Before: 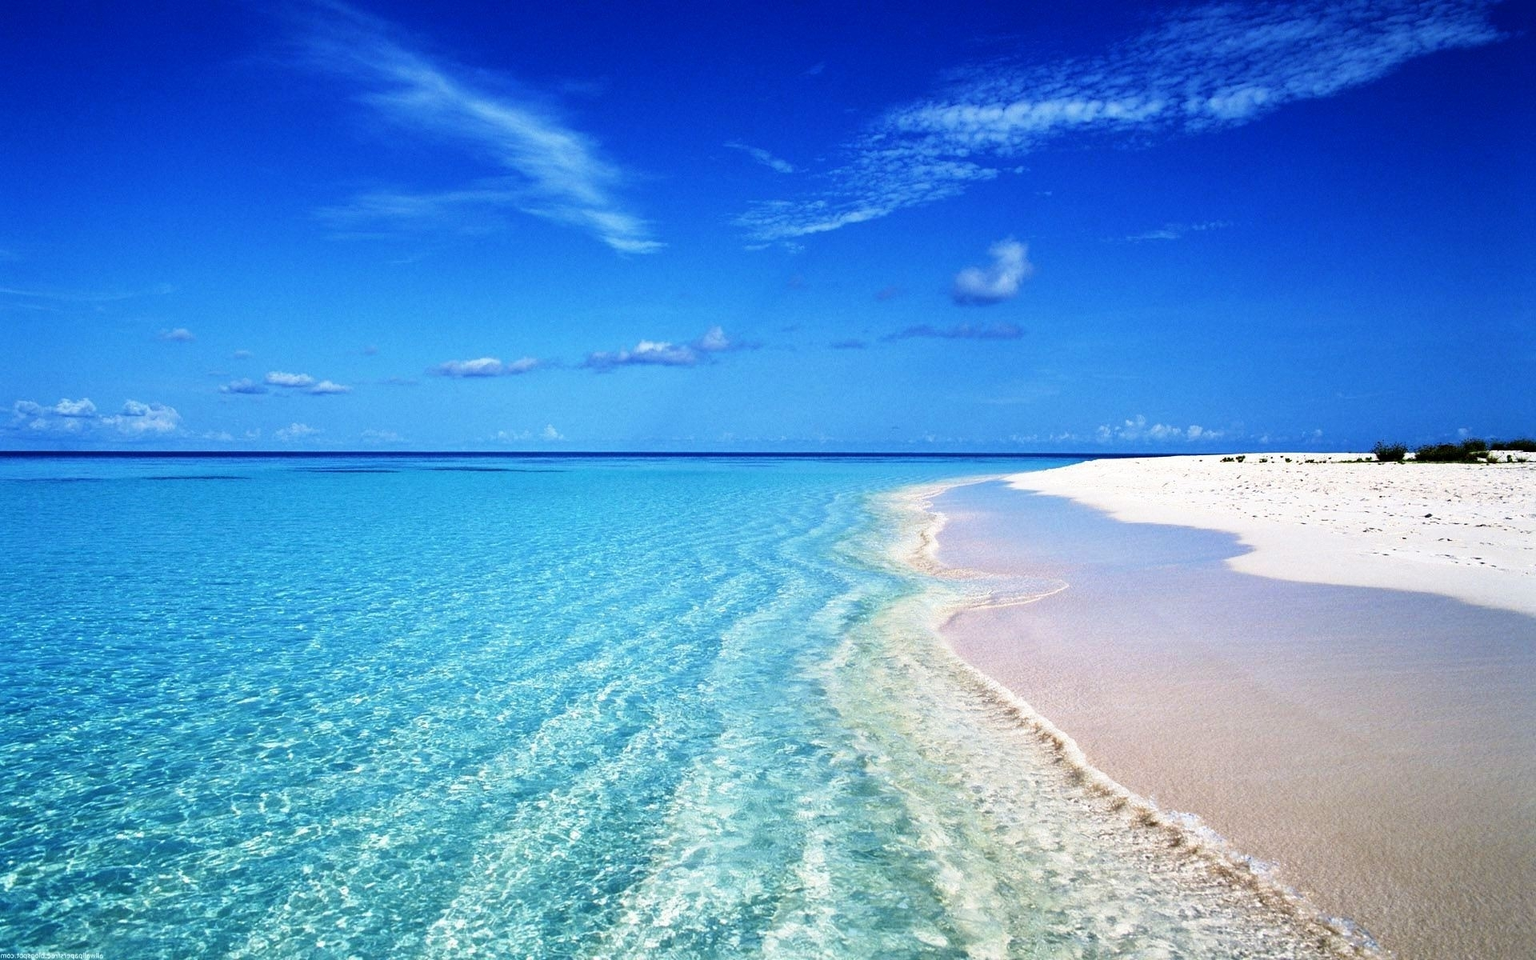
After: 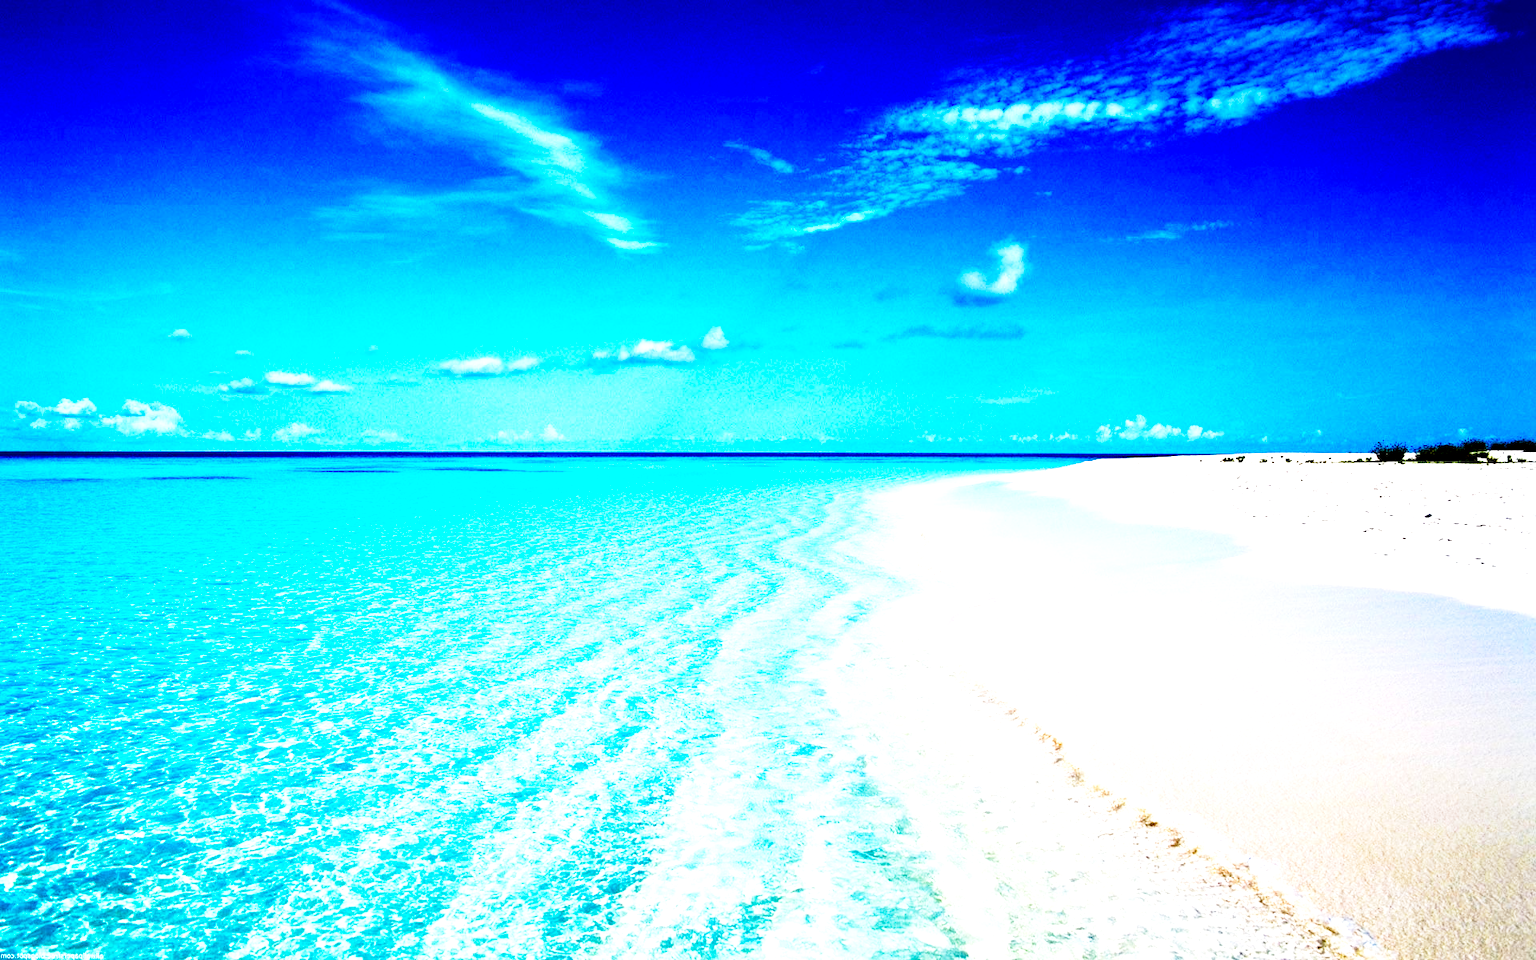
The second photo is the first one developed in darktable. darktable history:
base curve: curves: ch0 [(0, 0) (0.028, 0.03) (0.121, 0.232) (0.46, 0.748) (0.859, 0.968) (1, 1)], preserve colors none
color balance rgb: linear chroma grading › global chroma 9%, perceptual saturation grading › global saturation 36%, perceptual brilliance grading › global brilliance 15%, perceptual brilliance grading › shadows -35%, global vibrance 15%
exposure: black level correction 0.012, exposure 0.7 EV, compensate exposure bias true, compensate highlight preservation false
